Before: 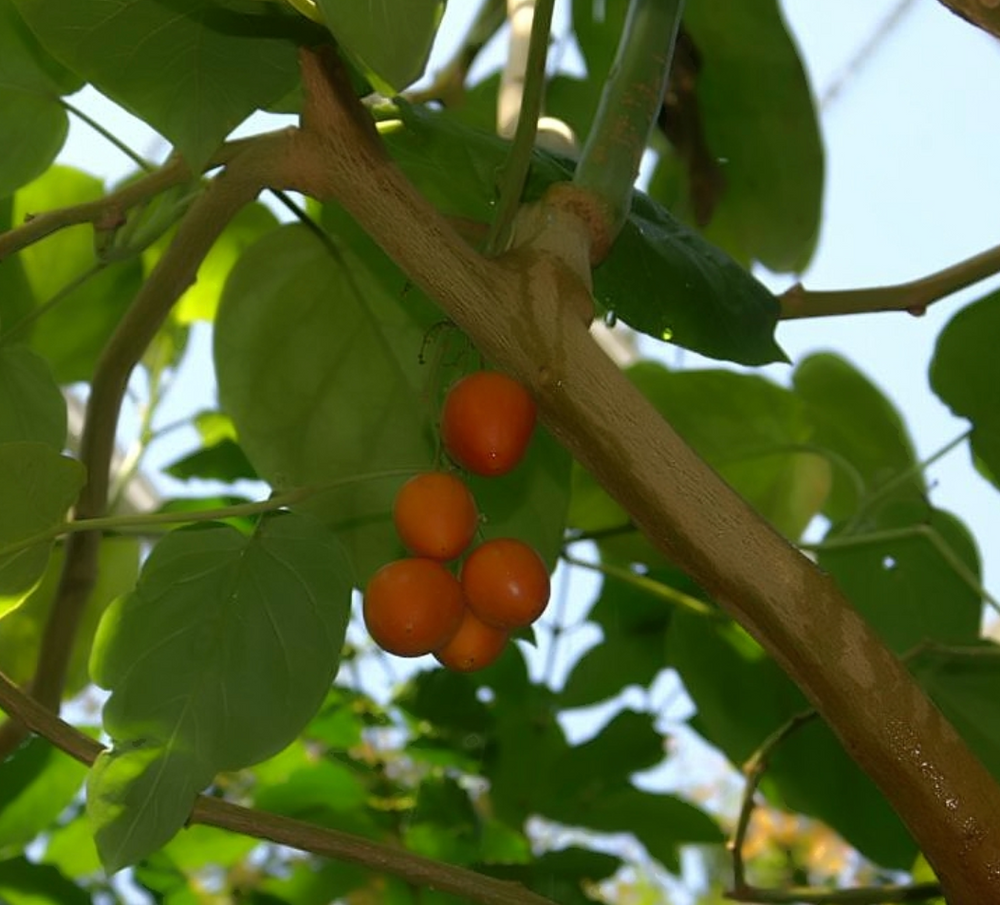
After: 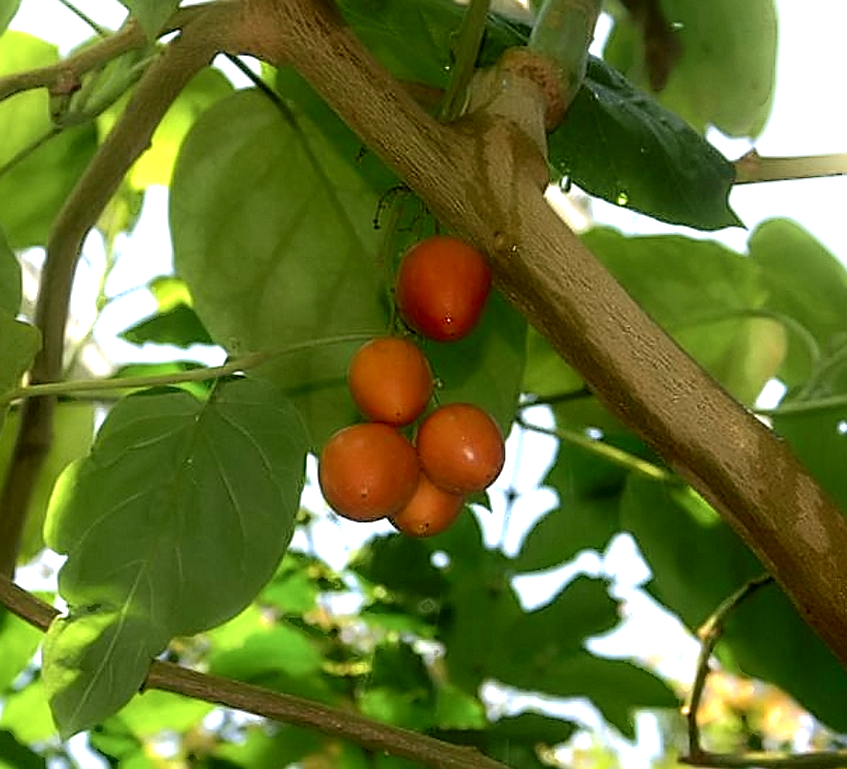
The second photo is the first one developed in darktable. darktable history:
shadows and highlights: shadows -89.46, highlights 91.76, highlights color adjustment 53.02%, soften with gaussian
crop and rotate: left 4.598%, top 14.944%, right 10.691%
exposure: exposure 0.791 EV, compensate exposure bias true, compensate highlight preservation false
local contrast: highlights 20%, shadows 71%, detail 170%
sharpen: amount 0.748
tone equalizer: edges refinement/feathering 500, mask exposure compensation -1.57 EV, preserve details no
